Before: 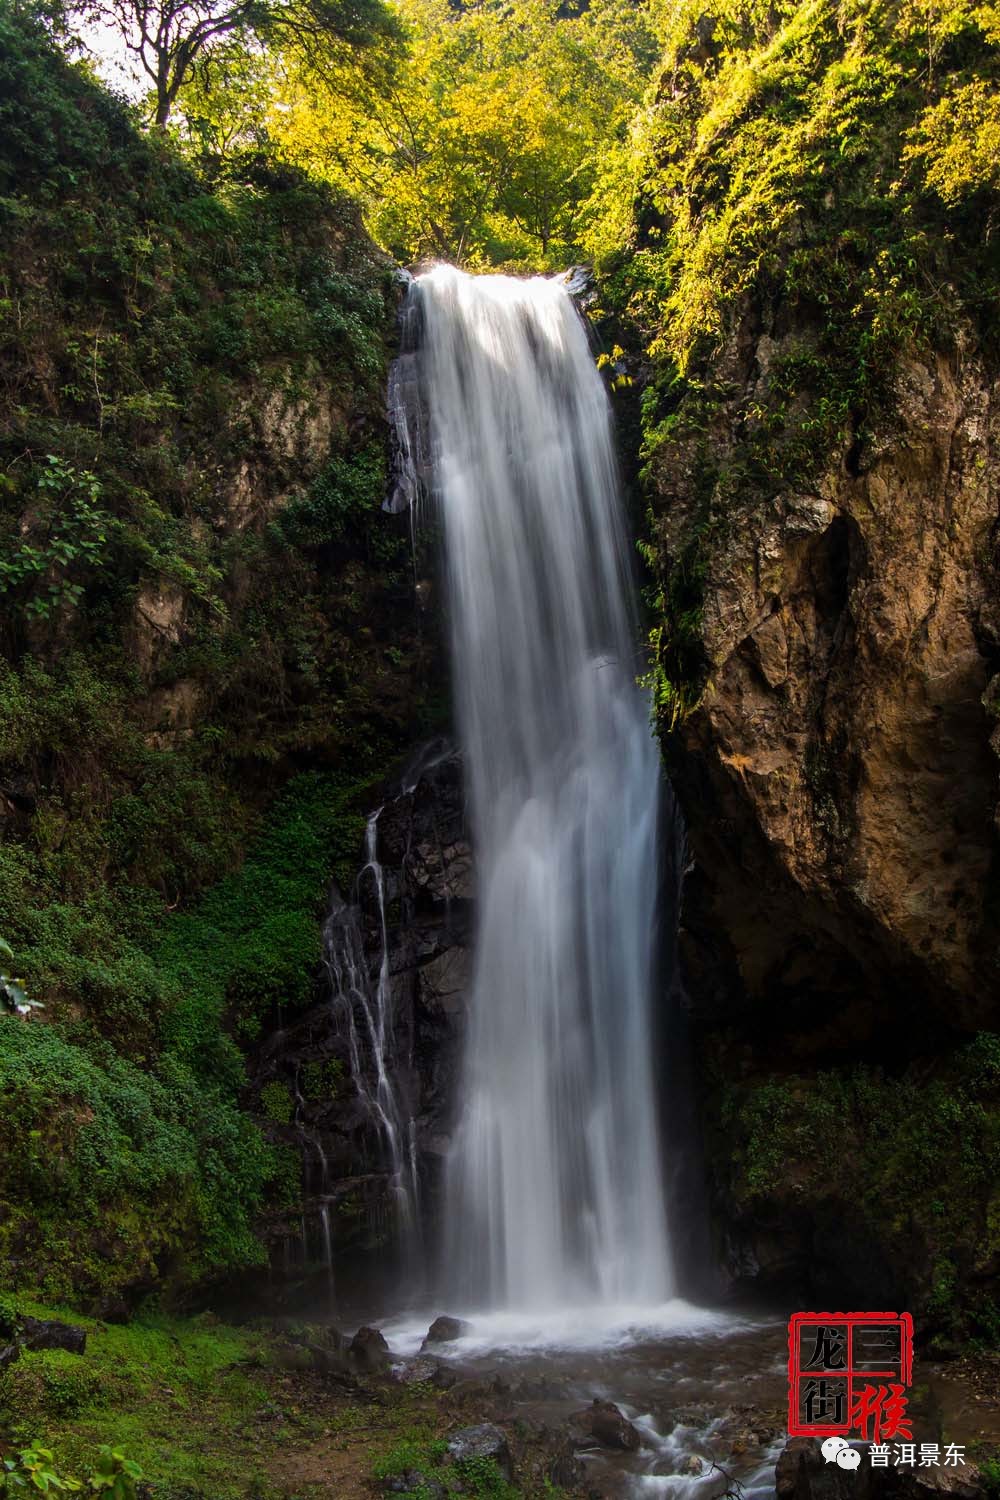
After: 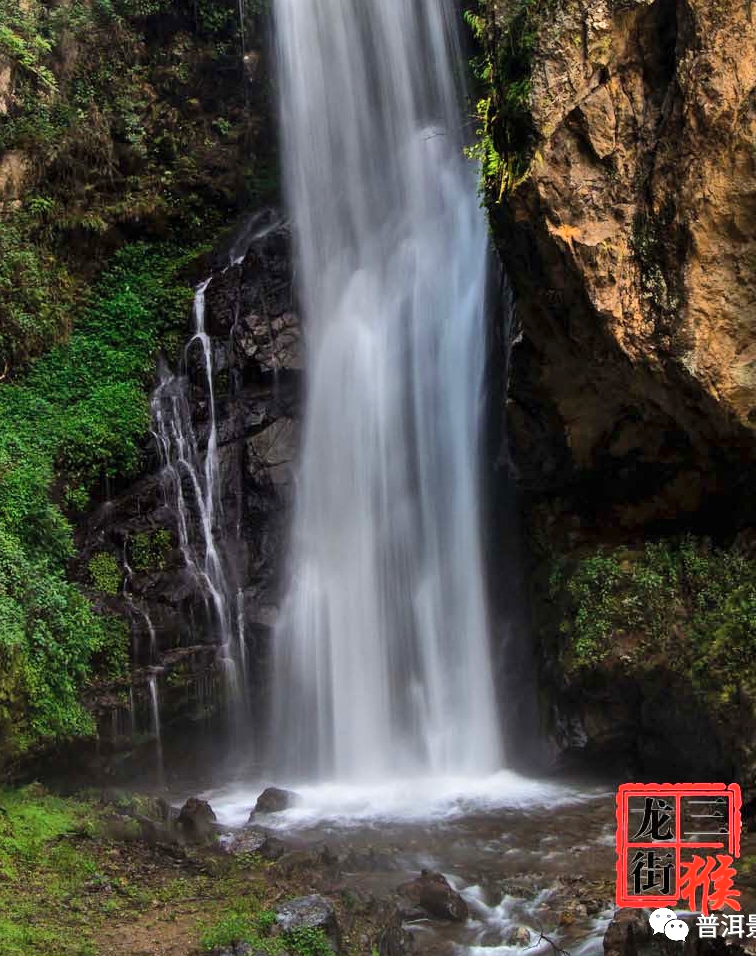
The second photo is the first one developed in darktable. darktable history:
shadows and highlights: shadows 58.22, soften with gaussian
crop and rotate: left 17.249%, top 35.291%, right 7.094%, bottom 0.958%
exposure: exposure 0.552 EV, compensate highlight preservation false
